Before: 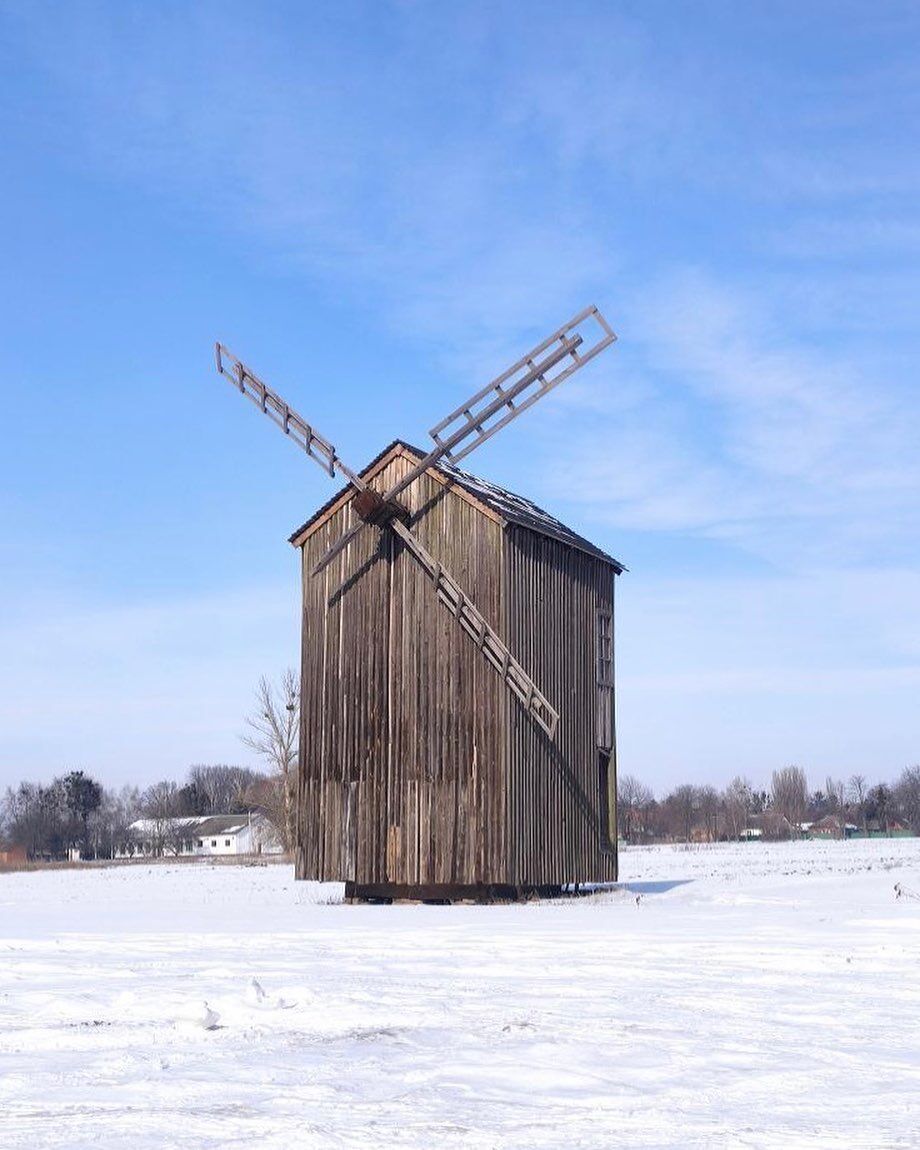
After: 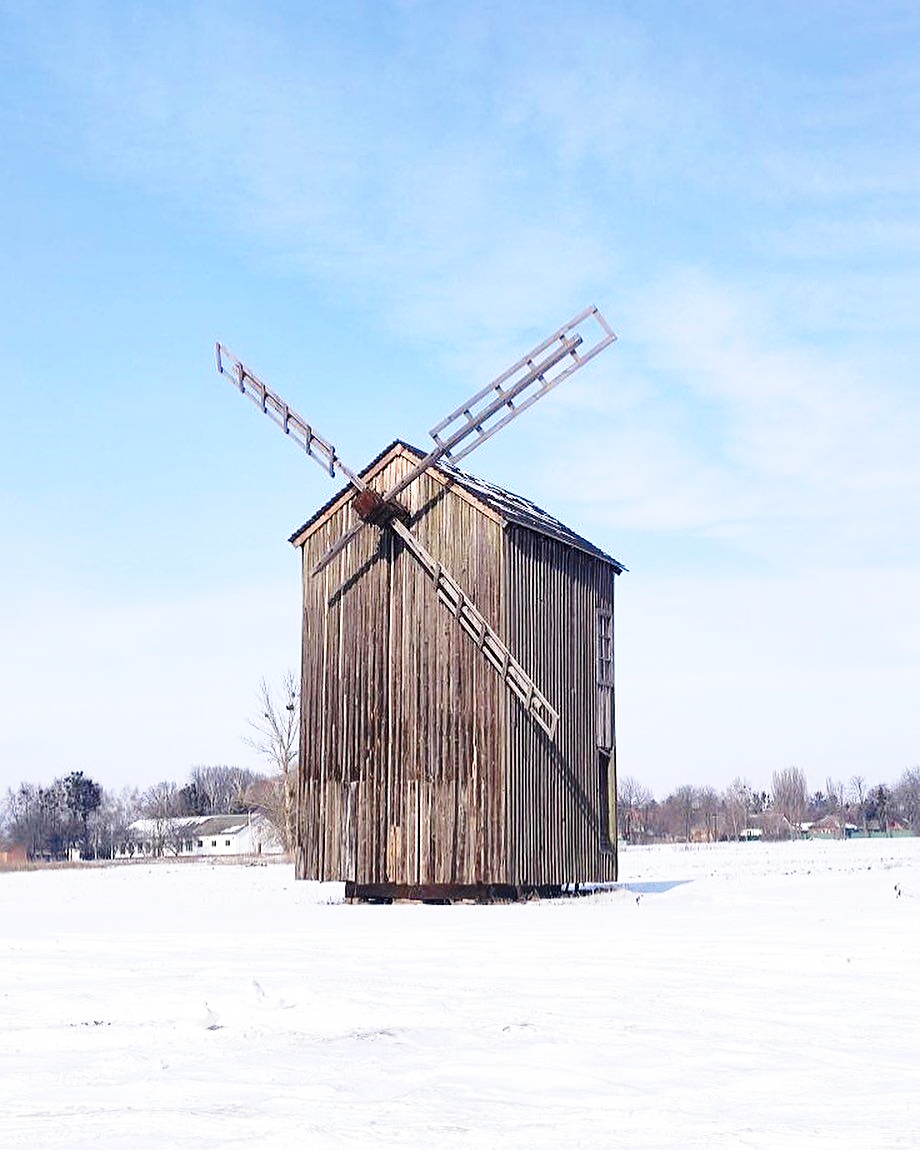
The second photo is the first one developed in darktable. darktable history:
base curve: curves: ch0 [(0, 0) (0.028, 0.03) (0.121, 0.232) (0.46, 0.748) (0.859, 0.968) (1, 1)], preserve colors none
sharpen: on, module defaults
